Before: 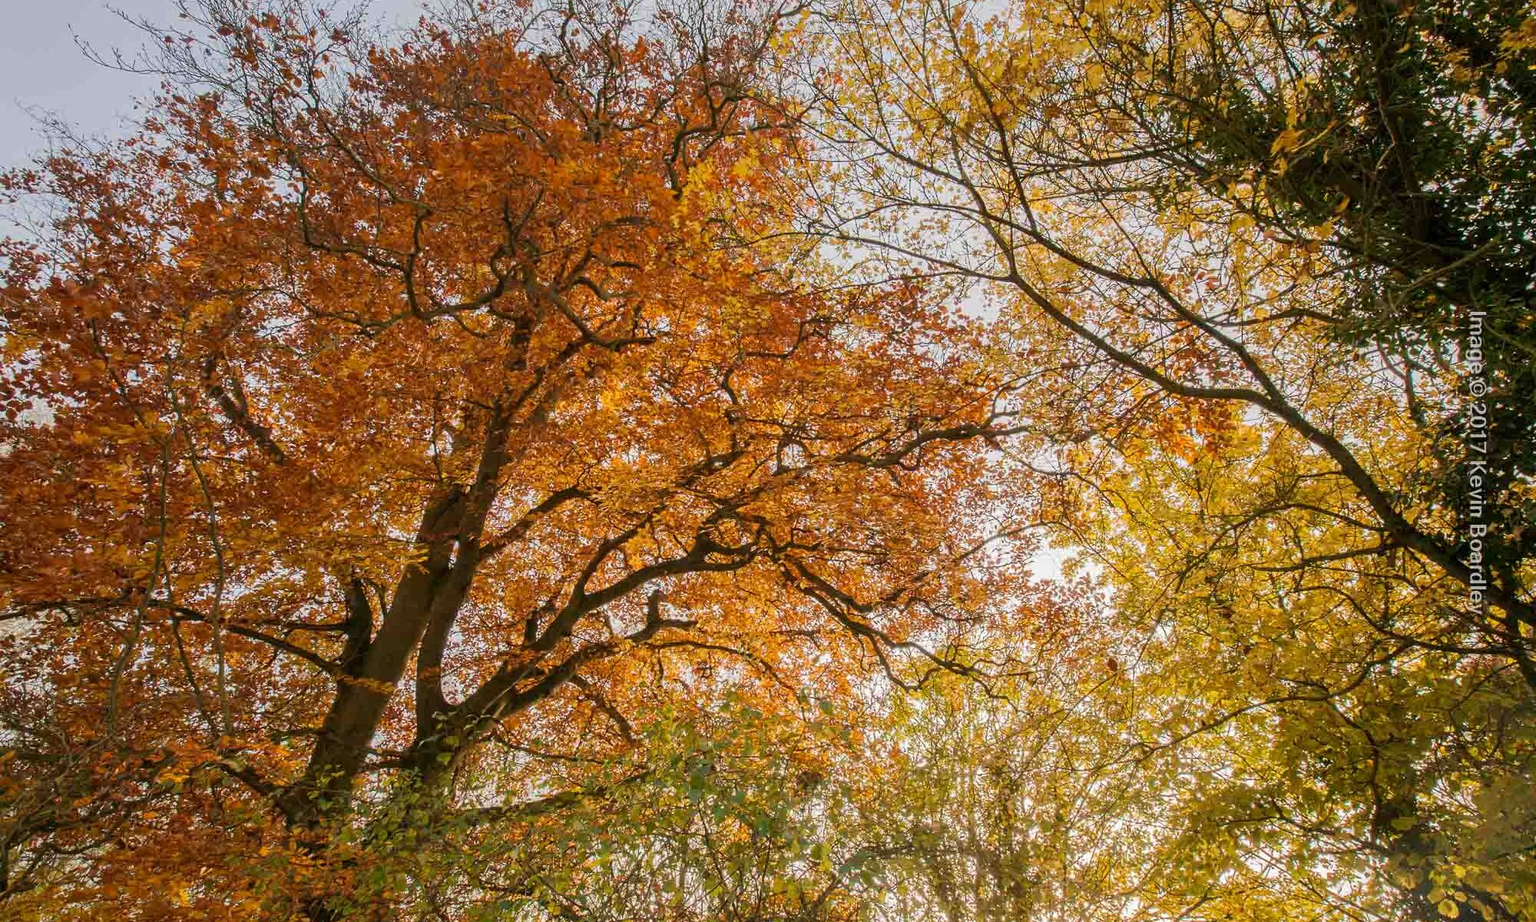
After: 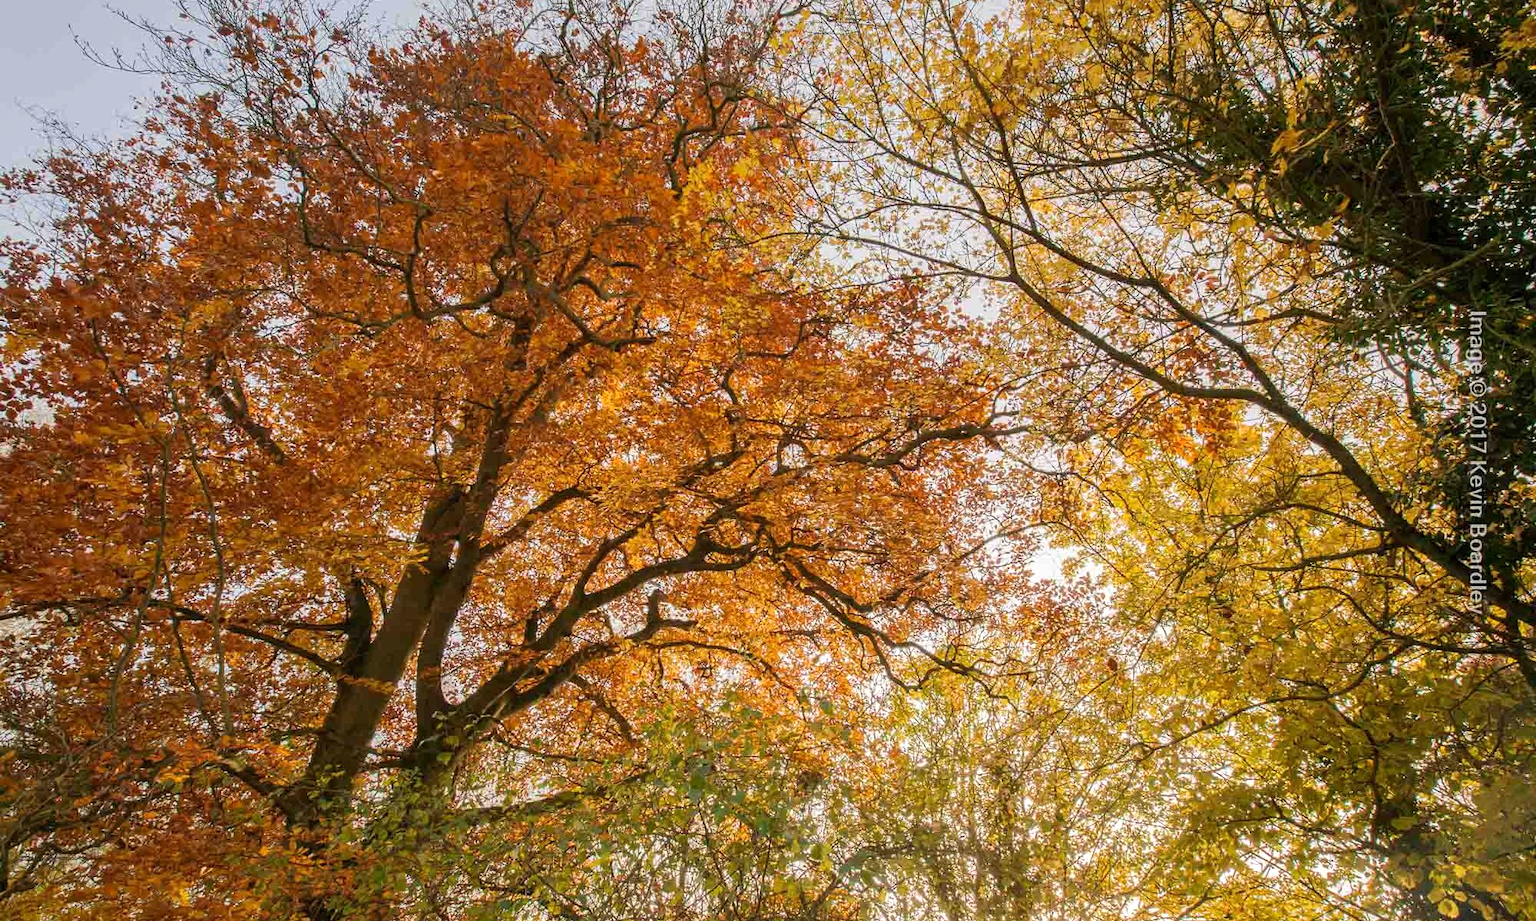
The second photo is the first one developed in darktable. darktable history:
white balance: red 1, blue 1
tone equalizer: on, module defaults
exposure: exposure 0.15 EV, compensate highlight preservation false
